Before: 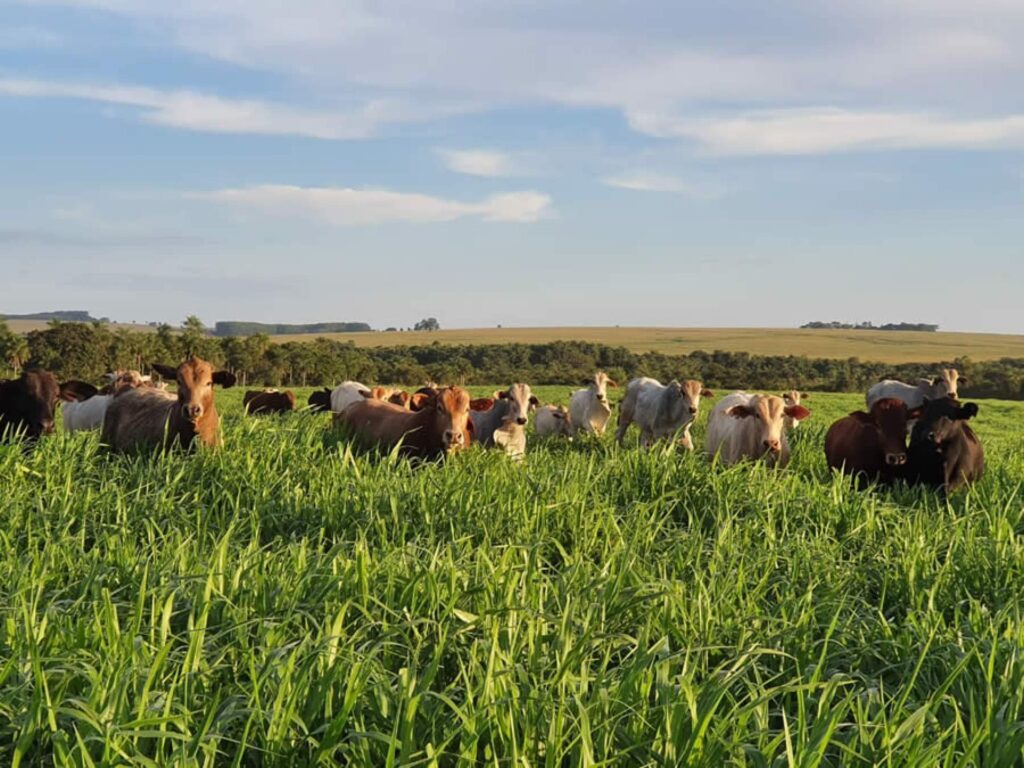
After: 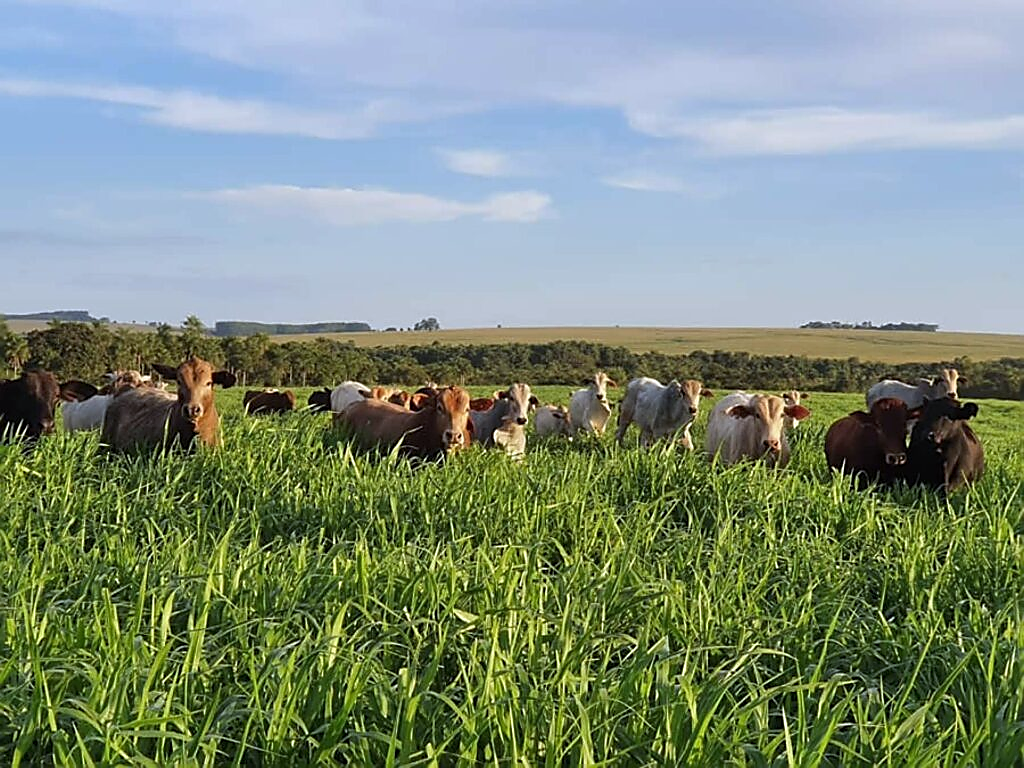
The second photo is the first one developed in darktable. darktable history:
white balance: red 0.954, blue 1.079
sharpen: radius 1.4, amount 1.25, threshold 0.7
